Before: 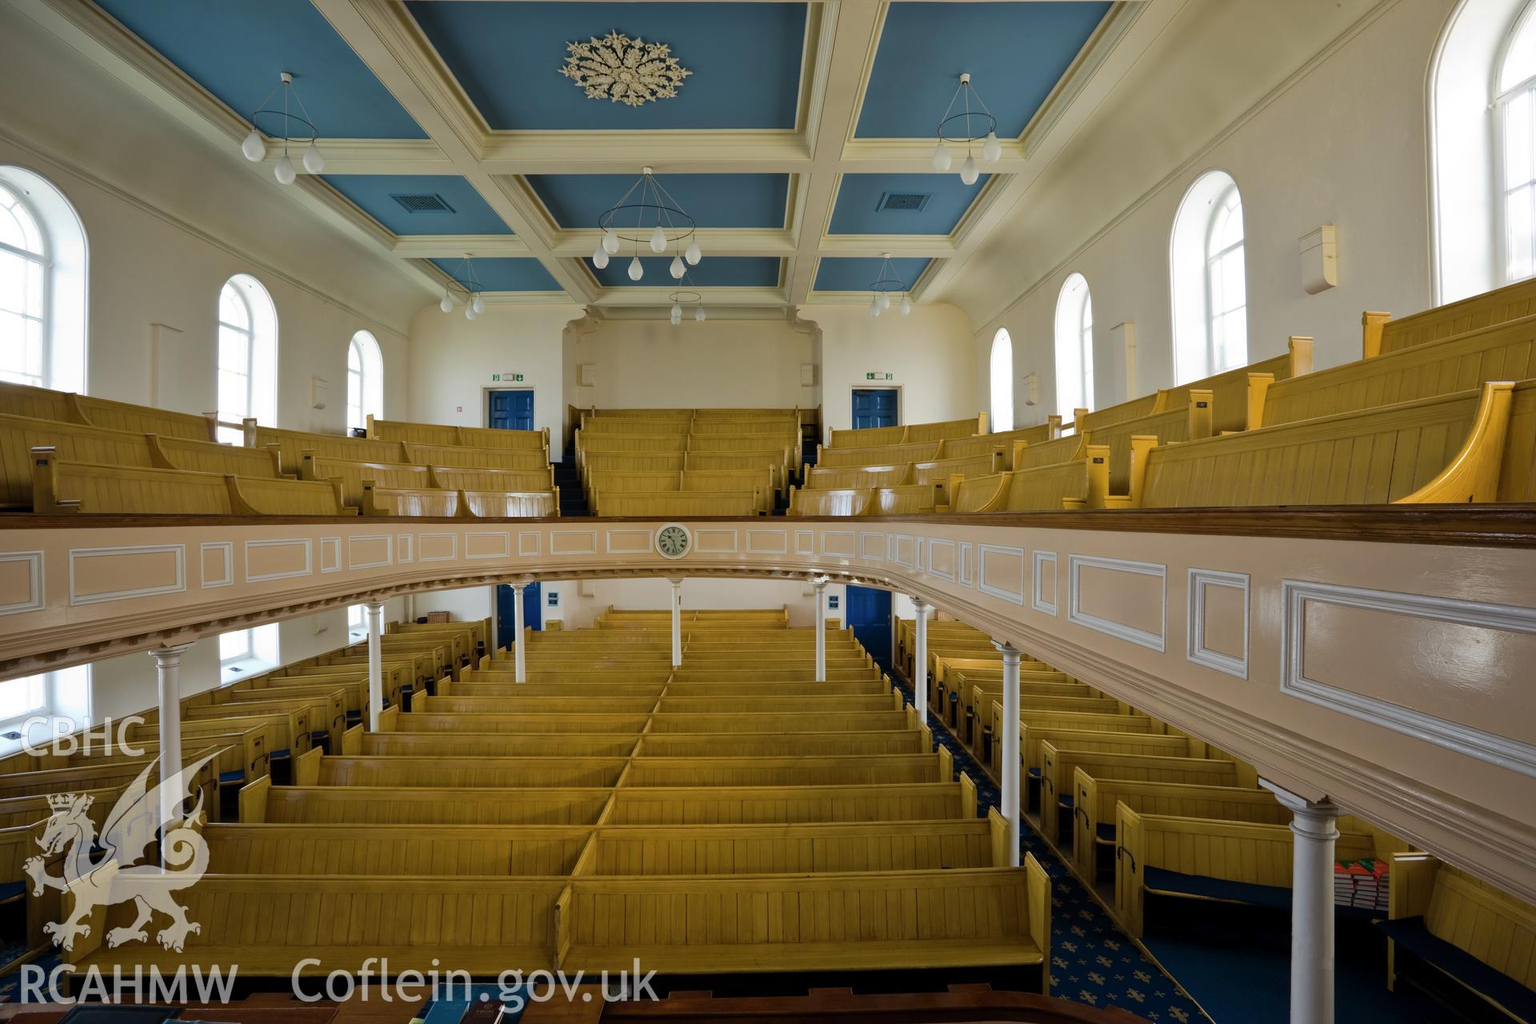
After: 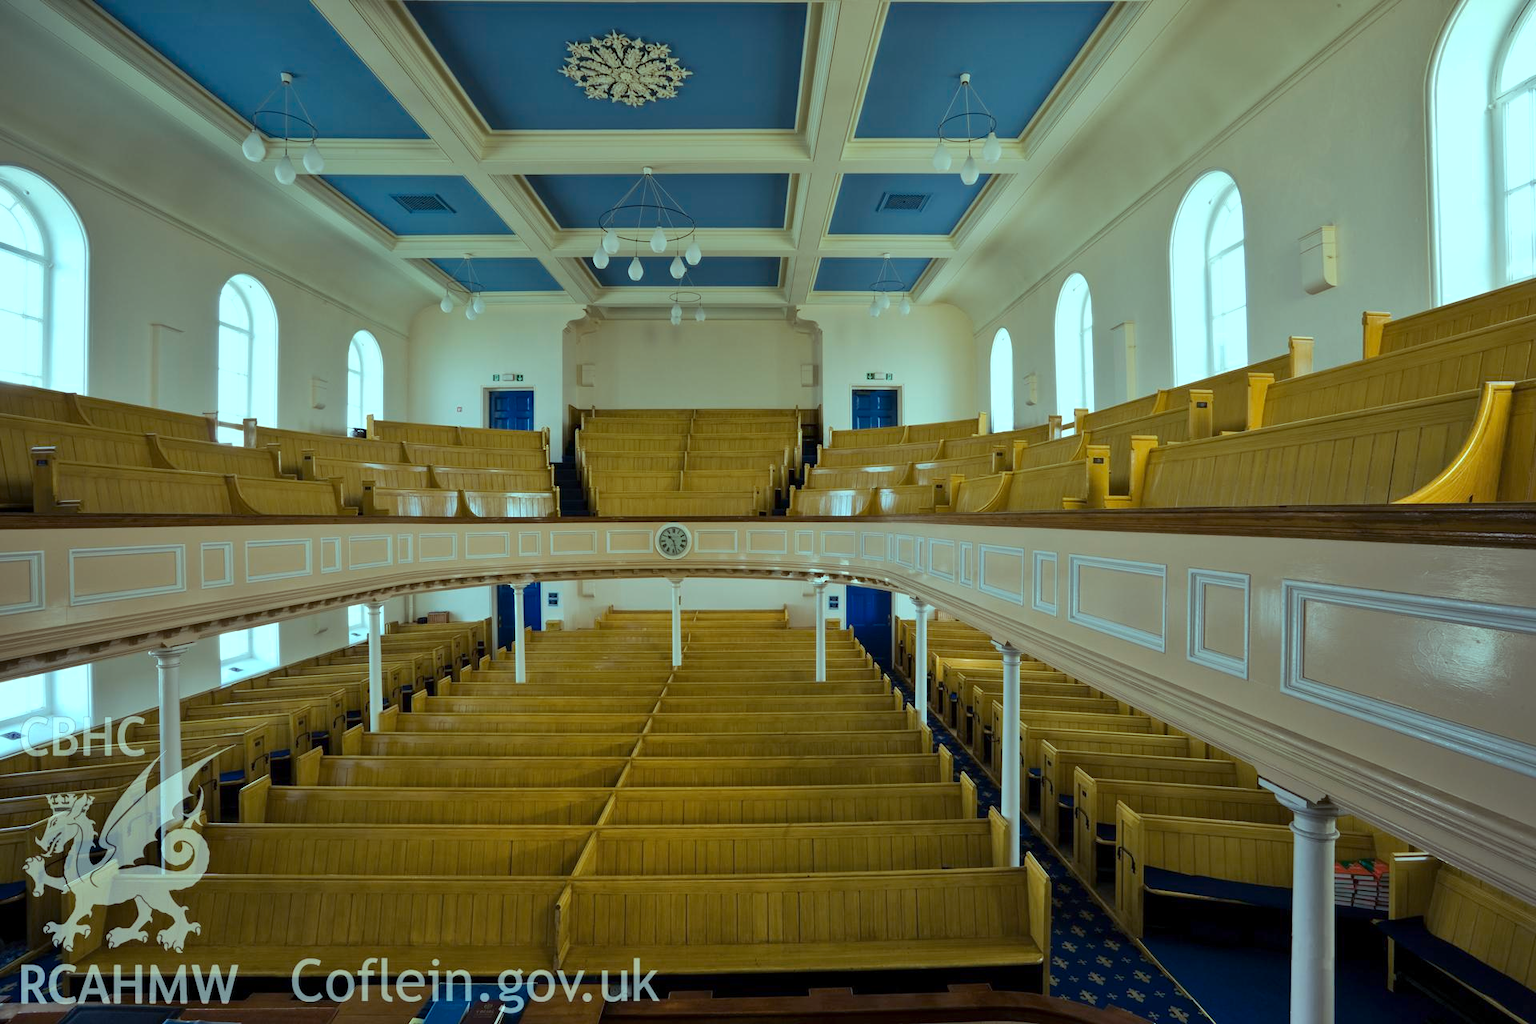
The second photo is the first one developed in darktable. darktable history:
white balance: emerald 1
shadows and highlights: shadows 35, highlights -35, soften with gaussian
color balance rgb: shadows lift › chroma 7.23%, shadows lift › hue 246.48°, highlights gain › chroma 5.38%, highlights gain › hue 196.93°, white fulcrum 1 EV
